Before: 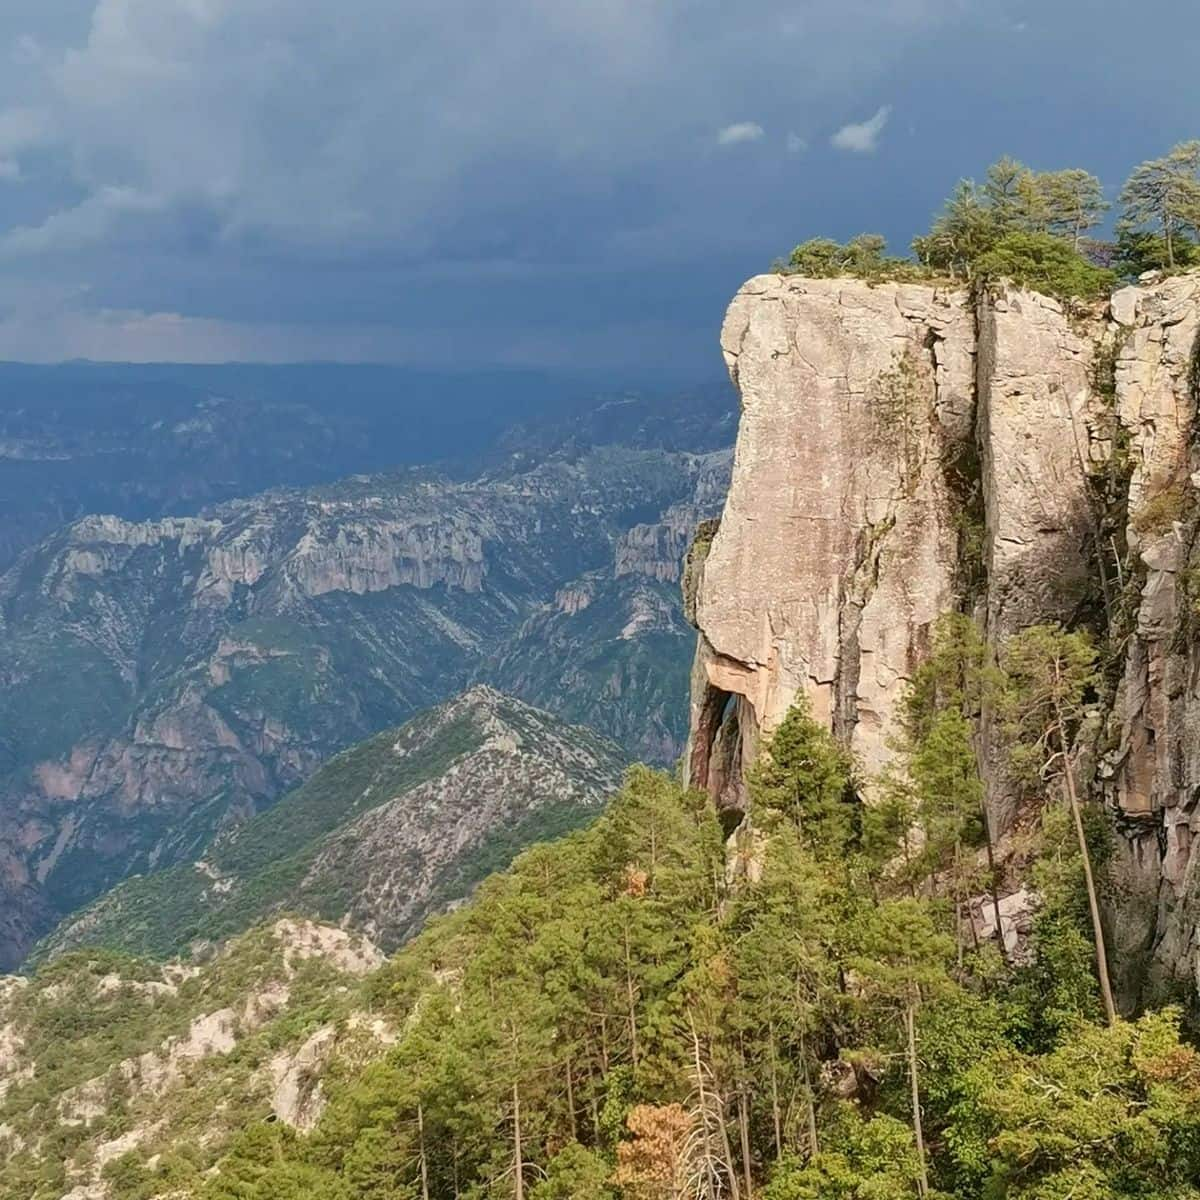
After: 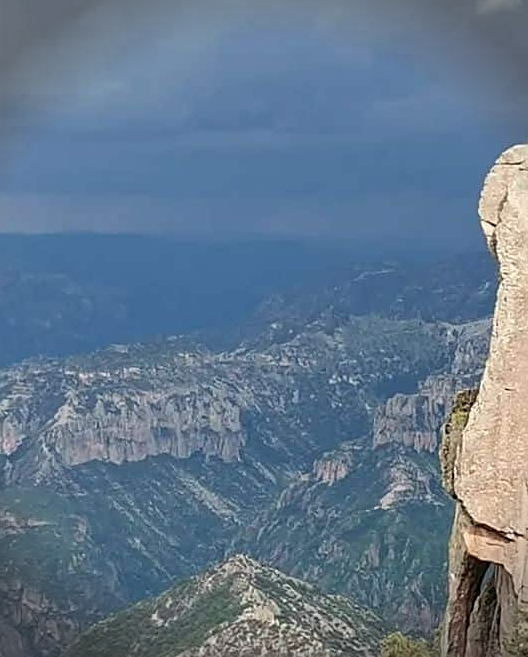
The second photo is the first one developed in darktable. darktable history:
crop: left 20.248%, top 10.86%, right 35.675%, bottom 34.321%
color balance: on, module defaults
sharpen: on, module defaults
vignetting: fall-off start 88.03%, fall-off radius 24.9%
